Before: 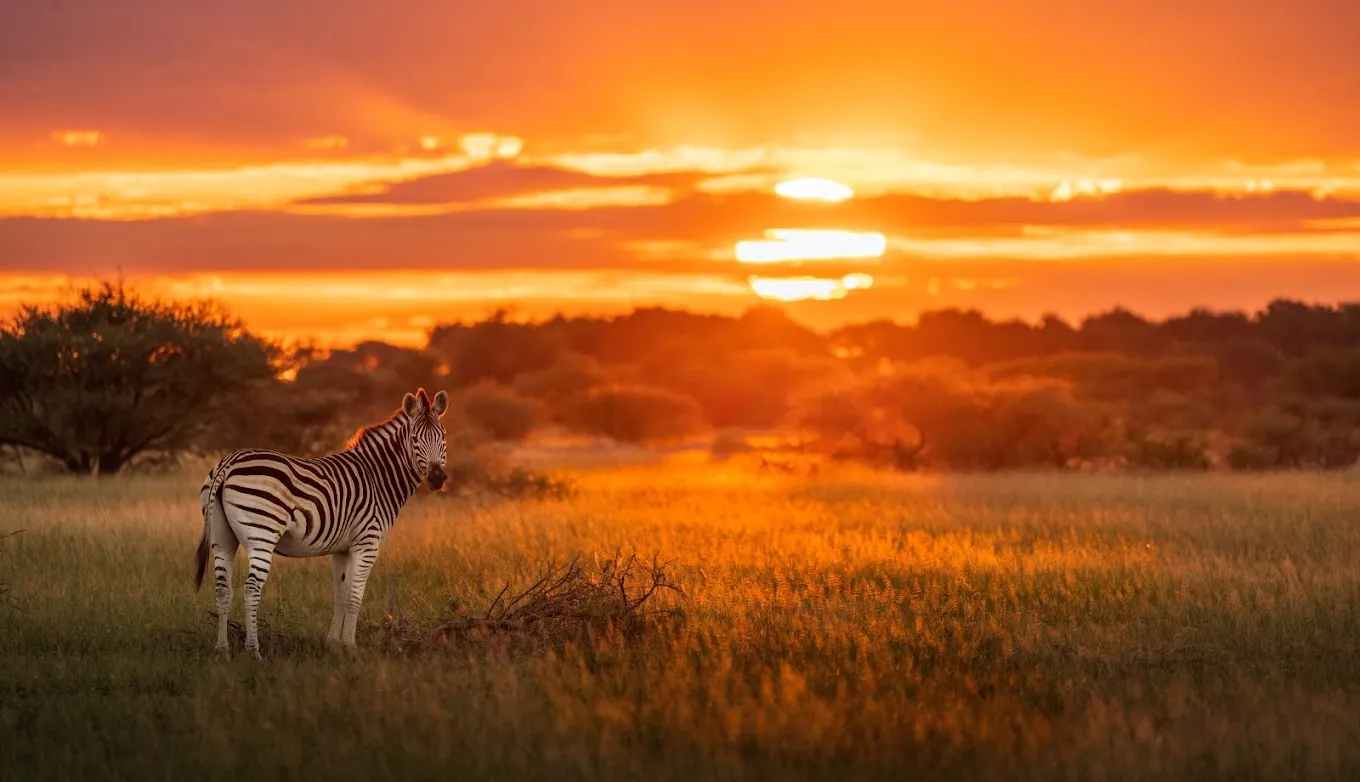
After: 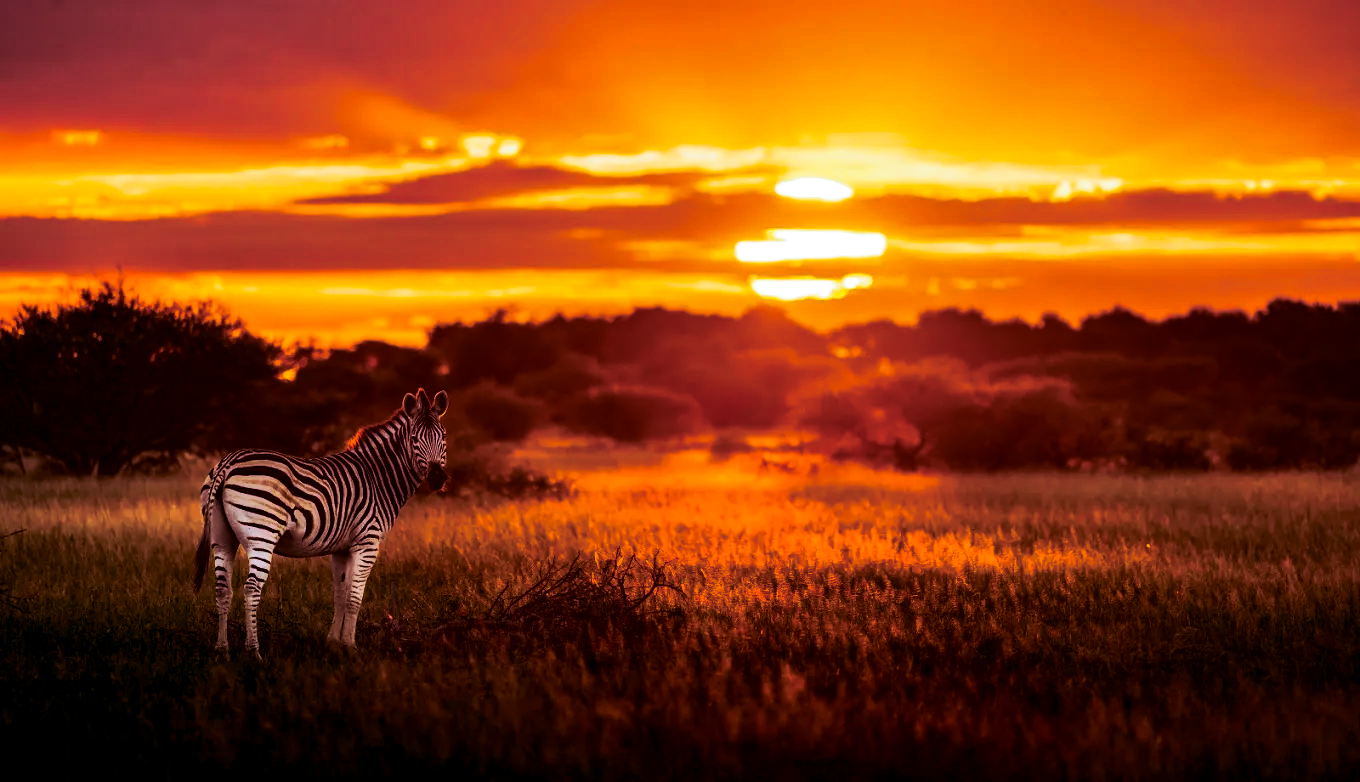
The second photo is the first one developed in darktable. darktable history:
split-toning: on, module defaults
white balance: red 0.967, blue 1.119, emerald 0.756
color balance rgb: linear chroma grading › global chroma 15%, perceptual saturation grading › global saturation 30%
contrast brightness saturation: contrast 0.24, brightness -0.24, saturation 0.14
shadows and highlights: radius 264.75, soften with gaussian
